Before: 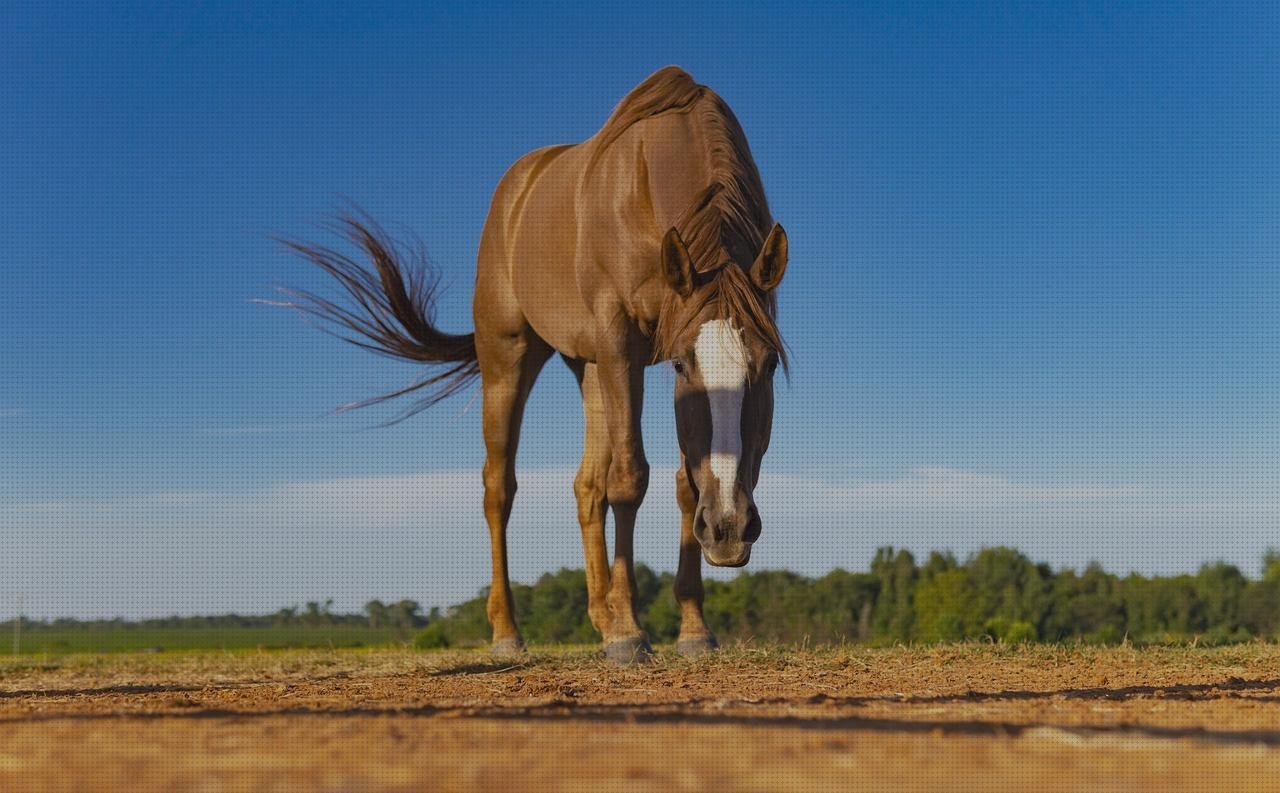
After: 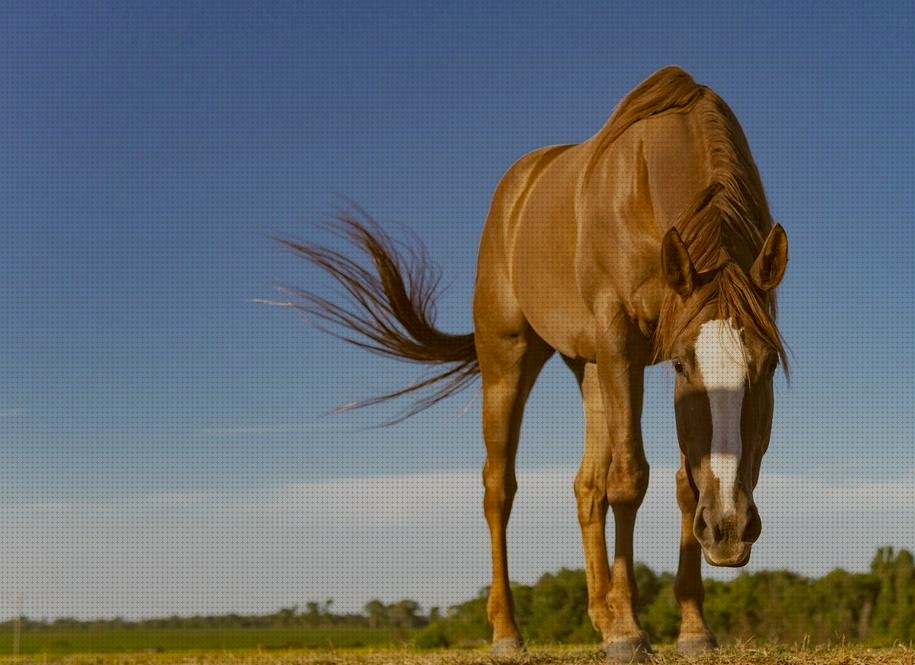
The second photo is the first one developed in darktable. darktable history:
color correction: highlights a* -0.451, highlights b* 0.181, shadows a* 4.91, shadows b* 20.37
crop: right 28.463%, bottom 16.127%
local contrast: highlights 105%, shadows 98%, detail 119%, midtone range 0.2
